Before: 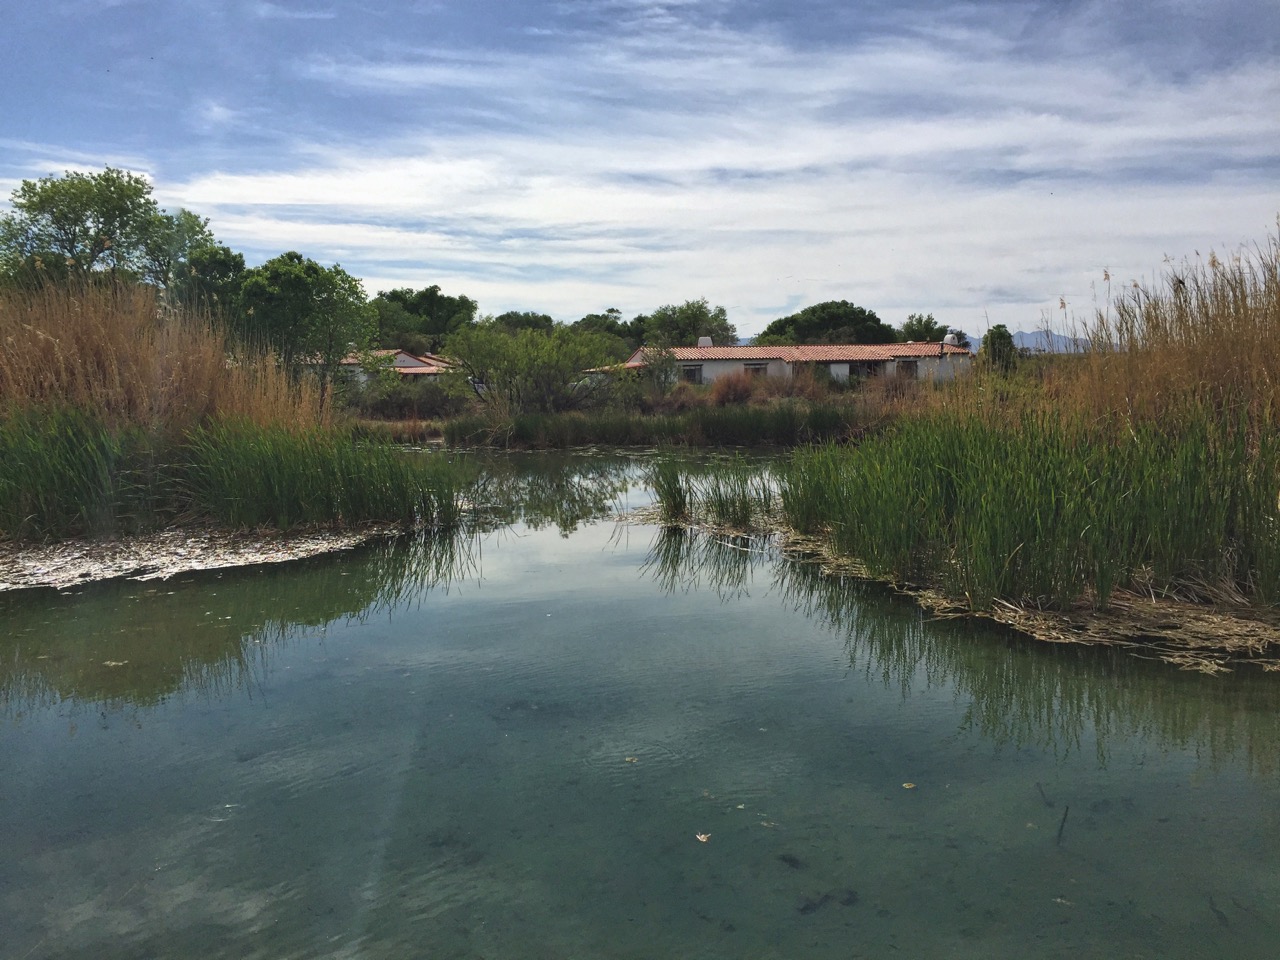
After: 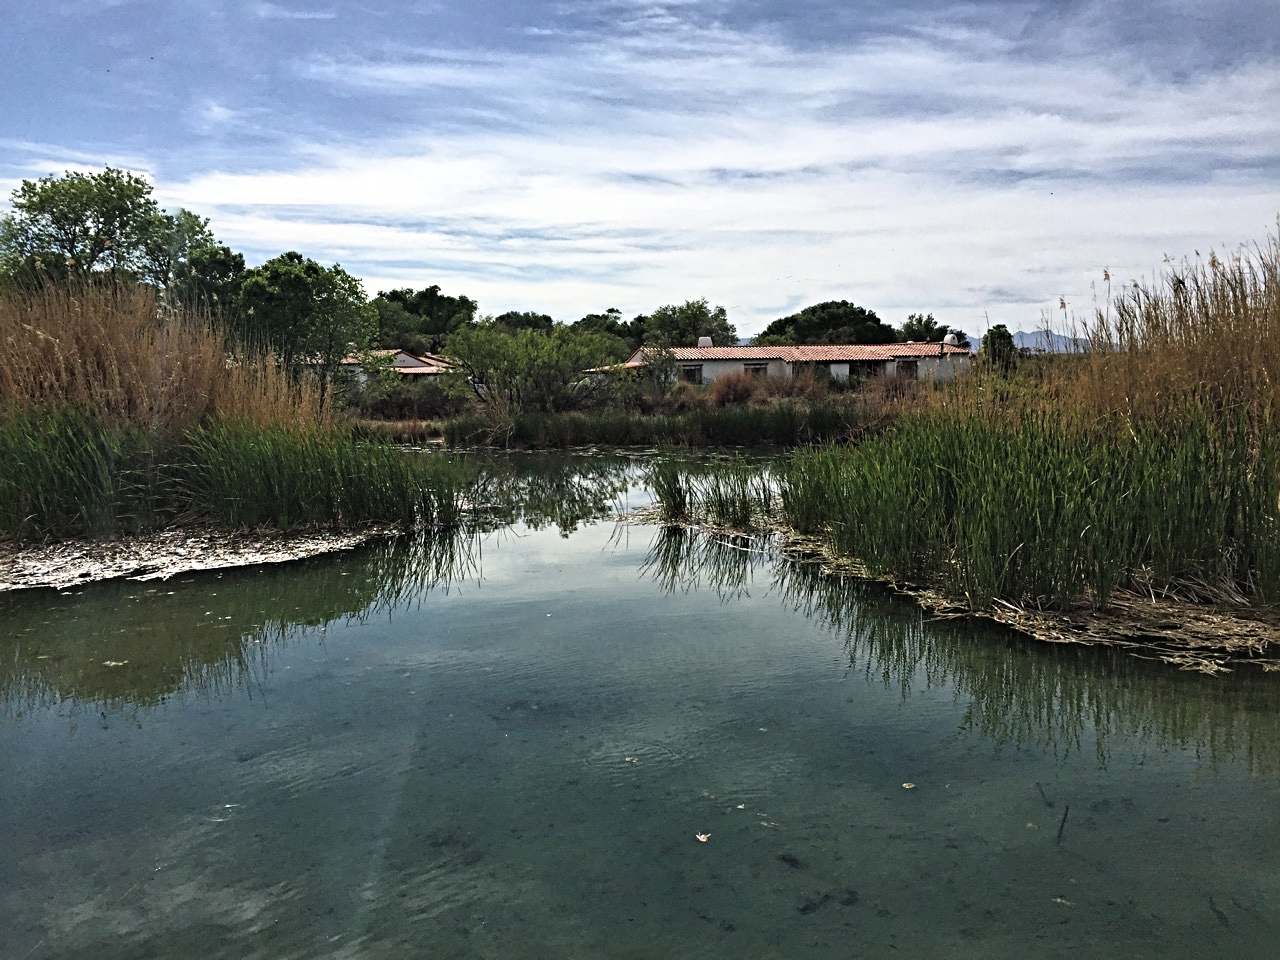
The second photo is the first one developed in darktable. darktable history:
filmic rgb: white relative exposure 2.45 EV, hardness 6.33
sharpen: radius 4.883
